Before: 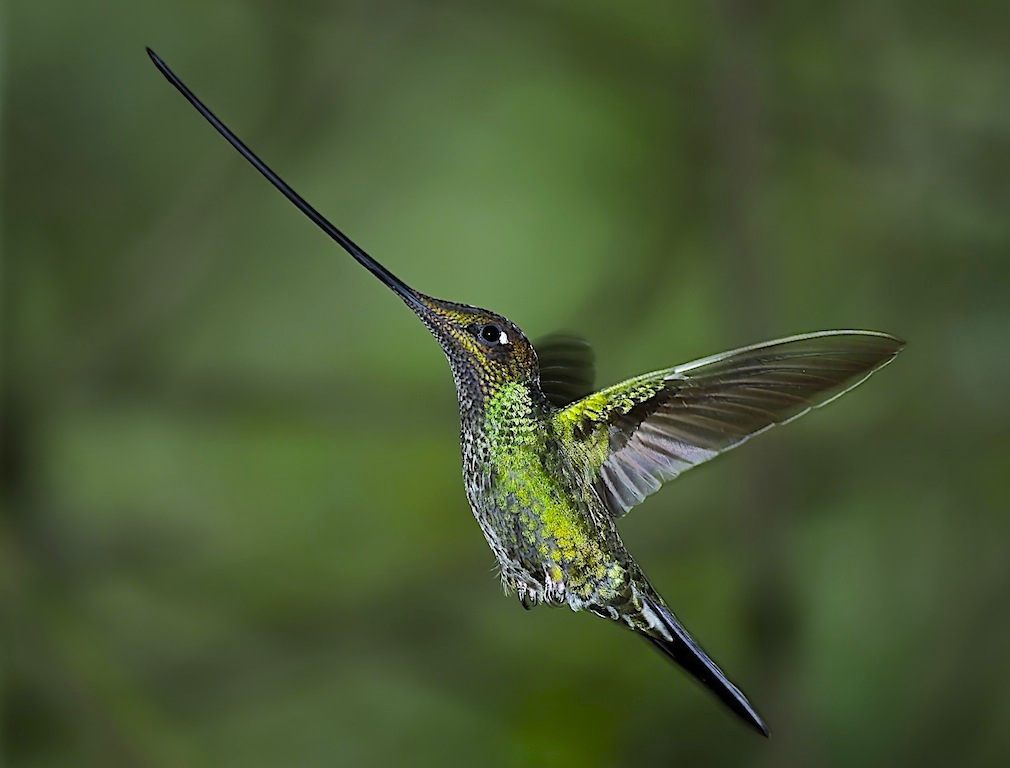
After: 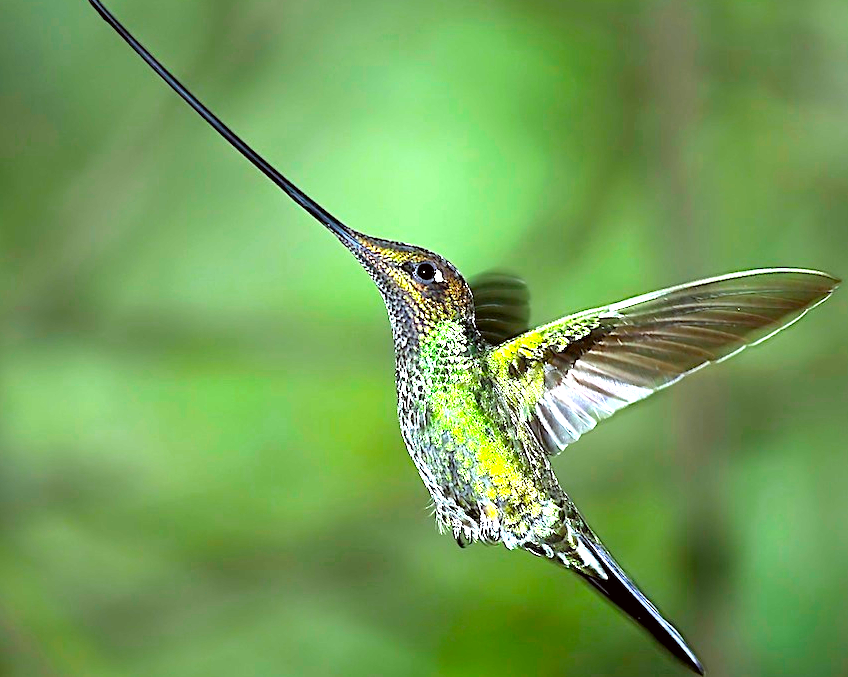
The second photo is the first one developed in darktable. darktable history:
exposure: black level correction 0.001, exposure 1.84 EV, compensate highlight preservation false
crop: left 6.446%, top 8.188%, right 9.538%, bottom 3.548%
levels: mode automatic, gray 50.8%
color correction: highlights a* -2.73, highlights b* -2.09, shadows a* 2.41, shadows b* 2.73
